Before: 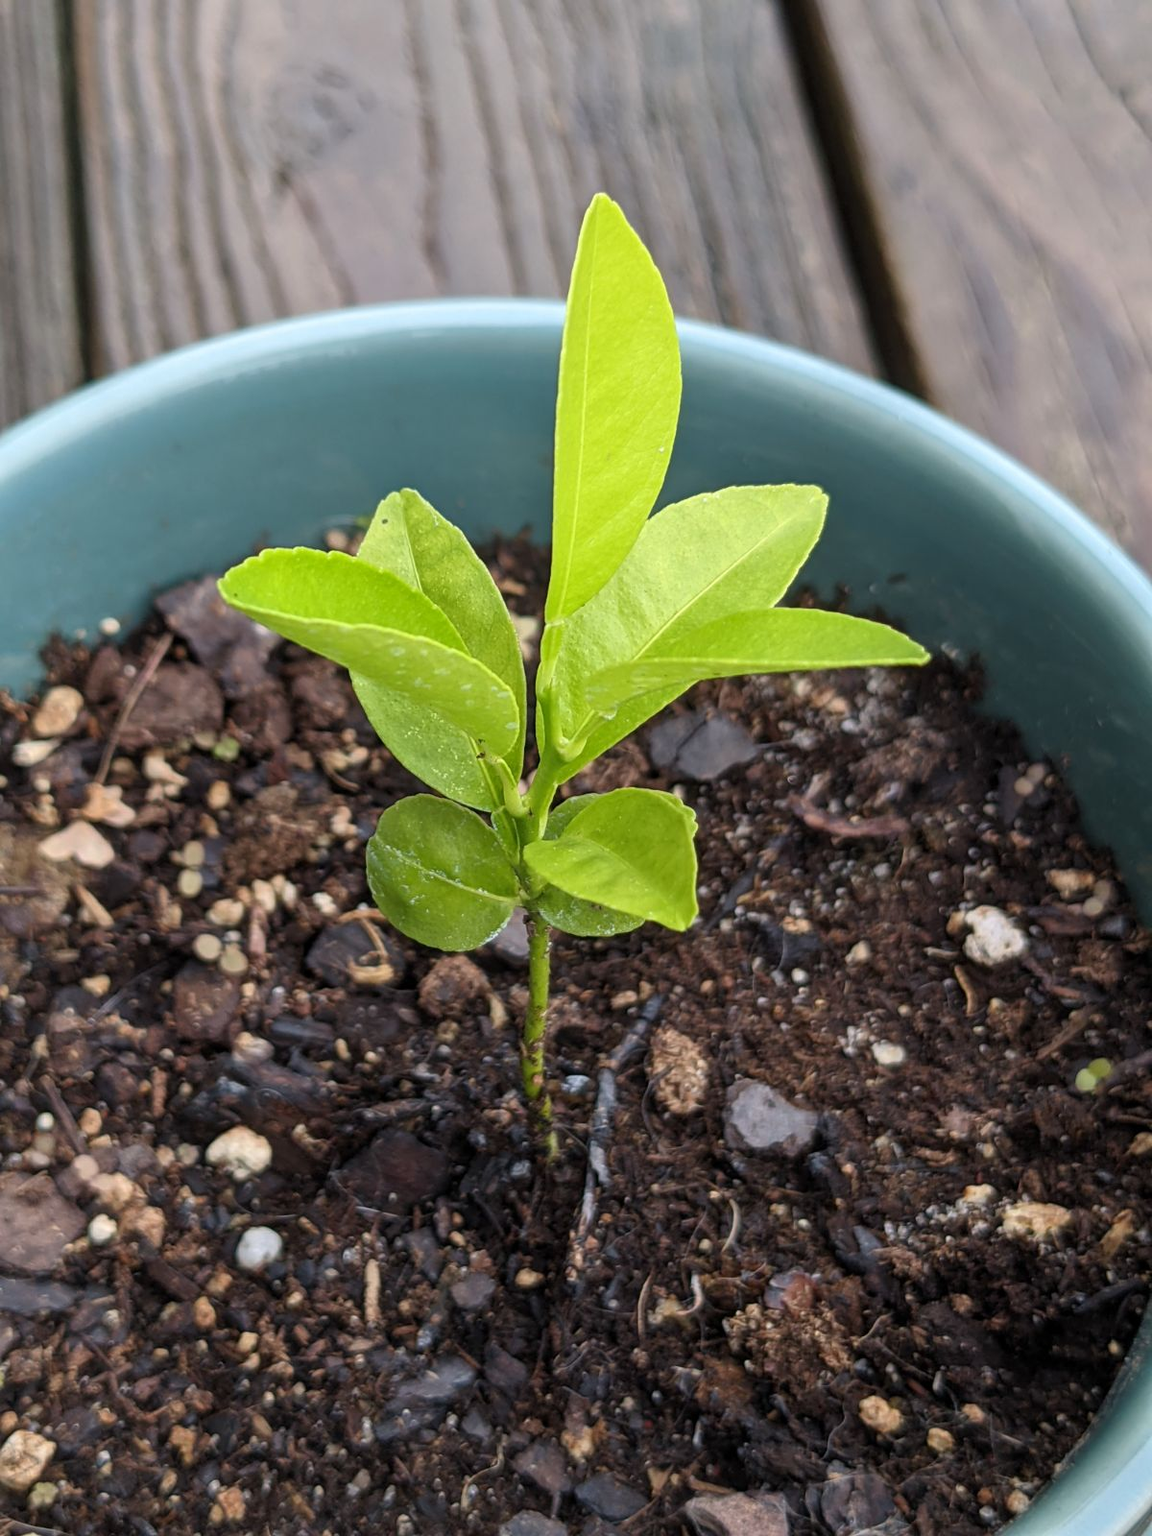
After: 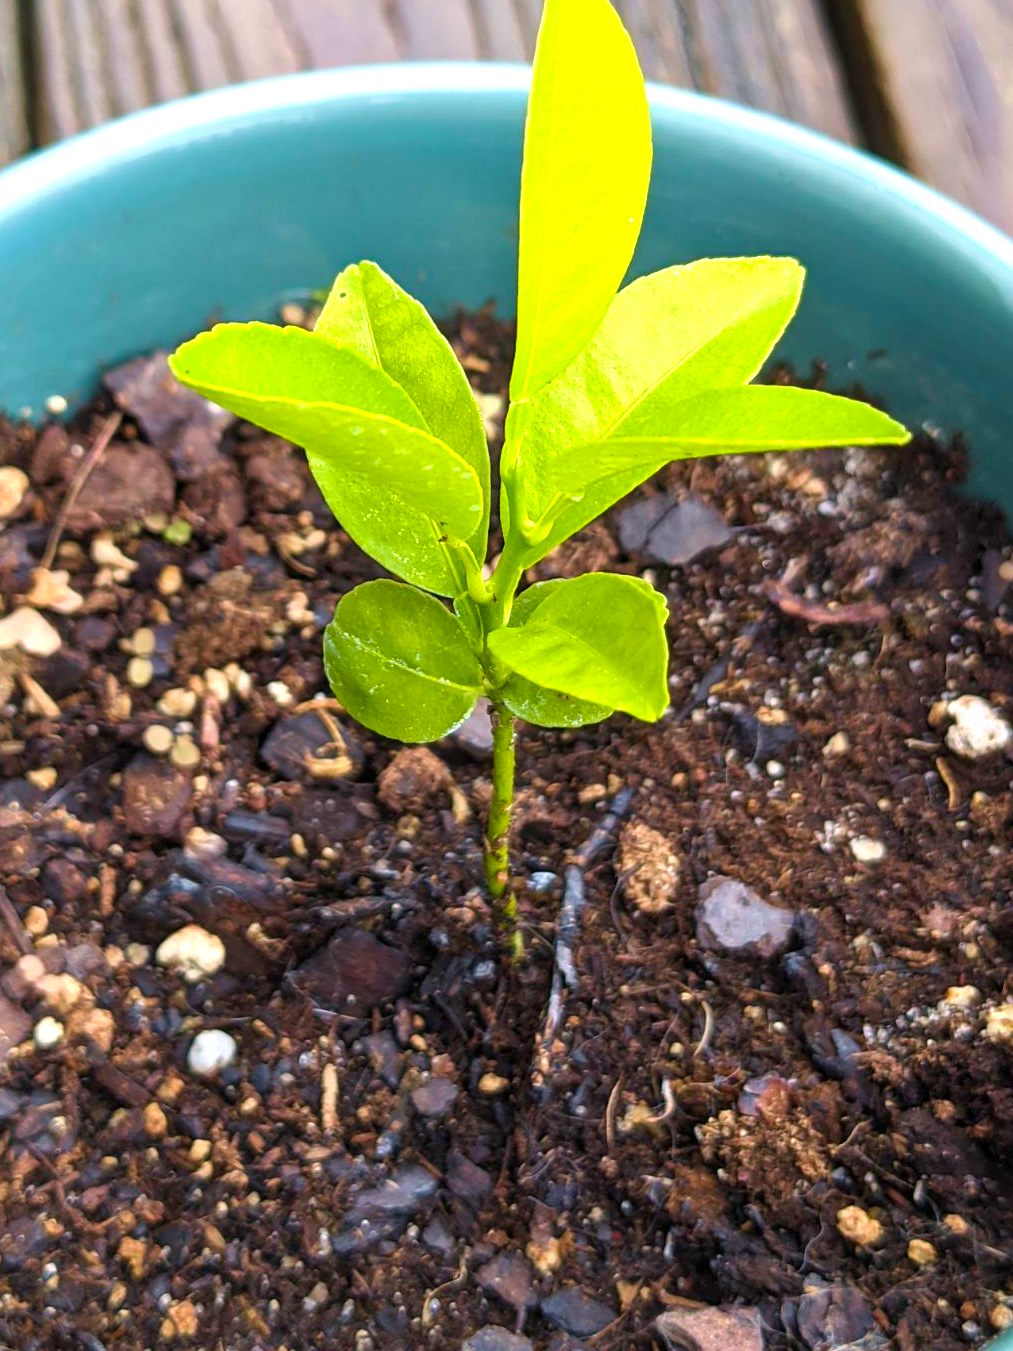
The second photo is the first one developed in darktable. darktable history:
crop and rotate: left 4.842%, top 15.51%, right 10.668%
color balance rgb: perceptual saturation grading › global saturation 25%, global vibrance 20%
exposure: black level correction 0, exposure 0.7 EV, compensate exposure bias true, compensate highlight preservation false
velvia: on, module defaults
